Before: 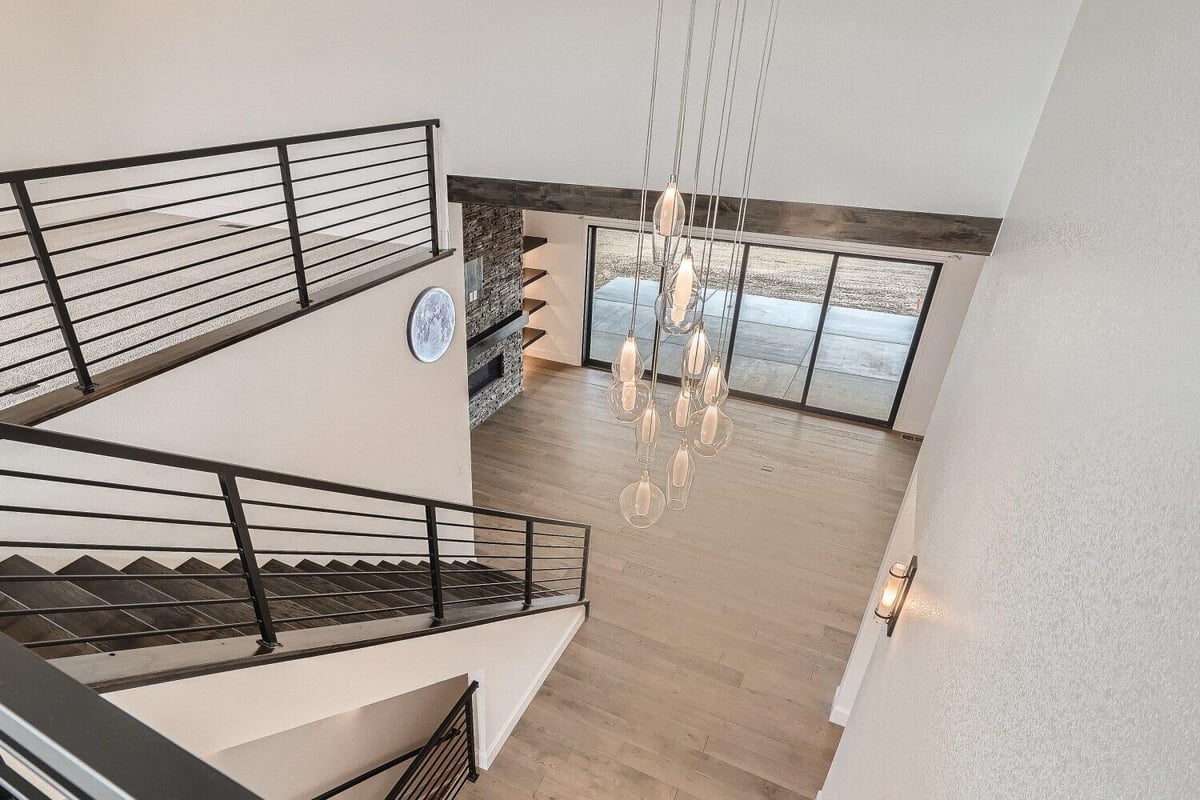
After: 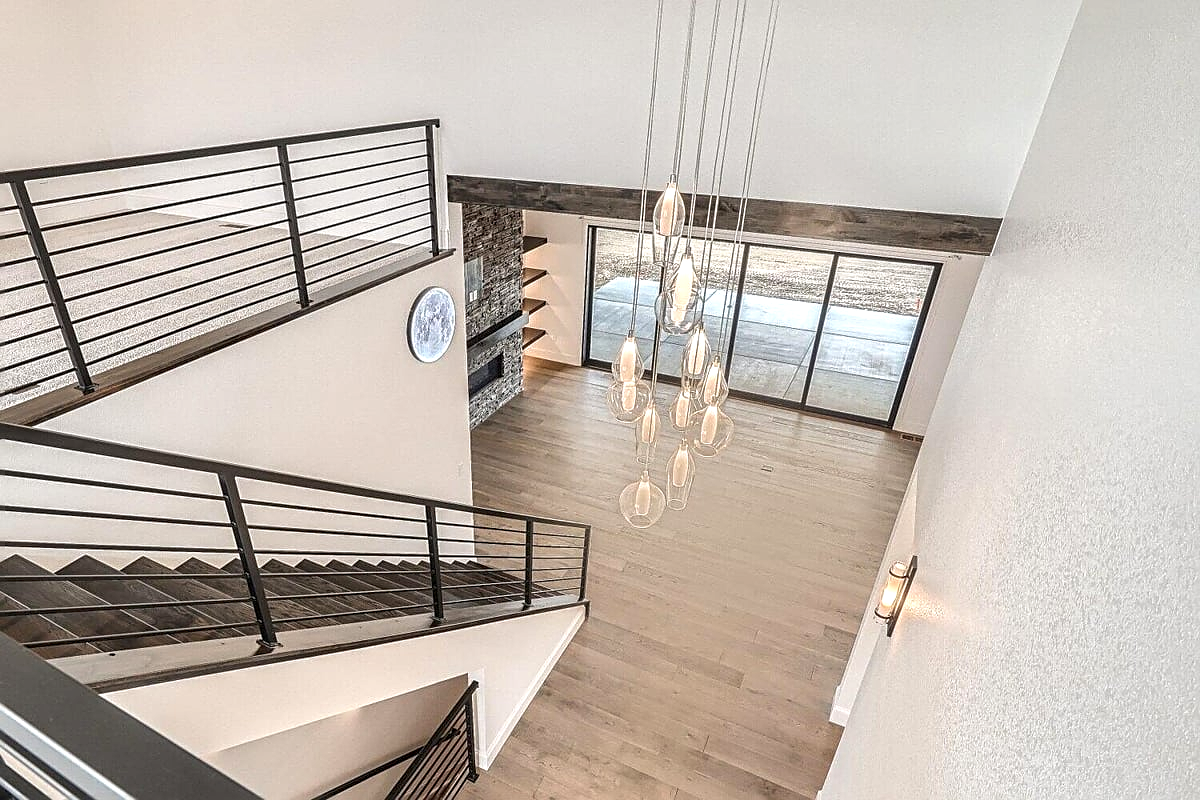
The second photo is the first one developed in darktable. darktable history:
sharpen: on, module defaults
exposure: exposure 0.376 EV, compensate highlight preservation false
local contrast: on, module defaults
